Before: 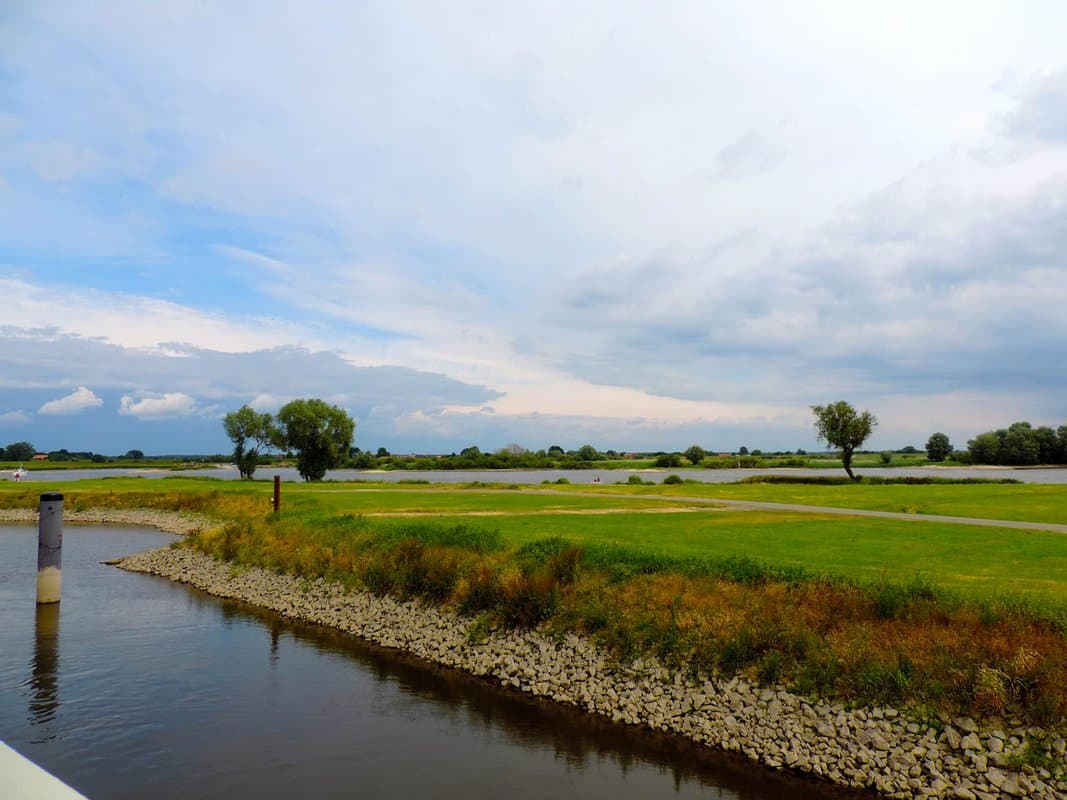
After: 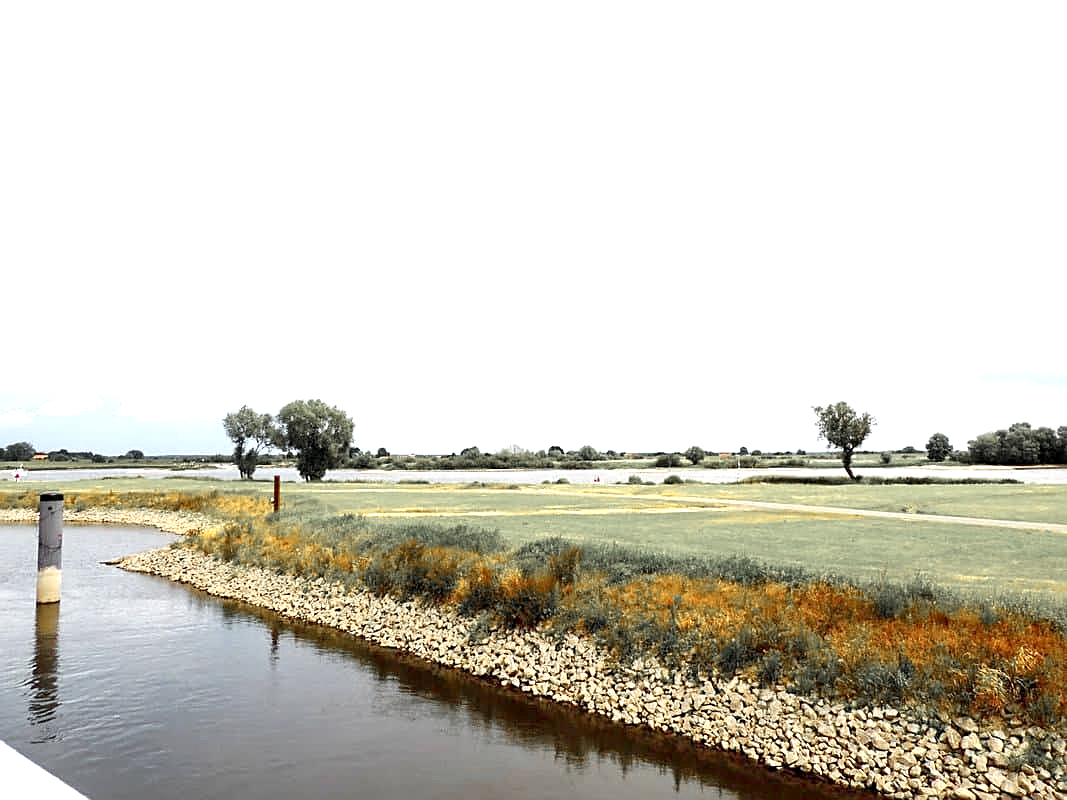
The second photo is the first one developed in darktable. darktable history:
sharpen: on, module defaults
exposure: black level correction 0.001, exposure 1.719 EV, compensate exposure bias true, compensate highlight preservation false
tone equalizer: on, module defaults
color zones: curves: ch1 [(0, 0.638) (0.193, 0.442) (0.286, 0.15) (0.429, 0.14) (0.571, 0.142) (0.714, 0.154) (0.857, 0.175) (1, 0.638)]
